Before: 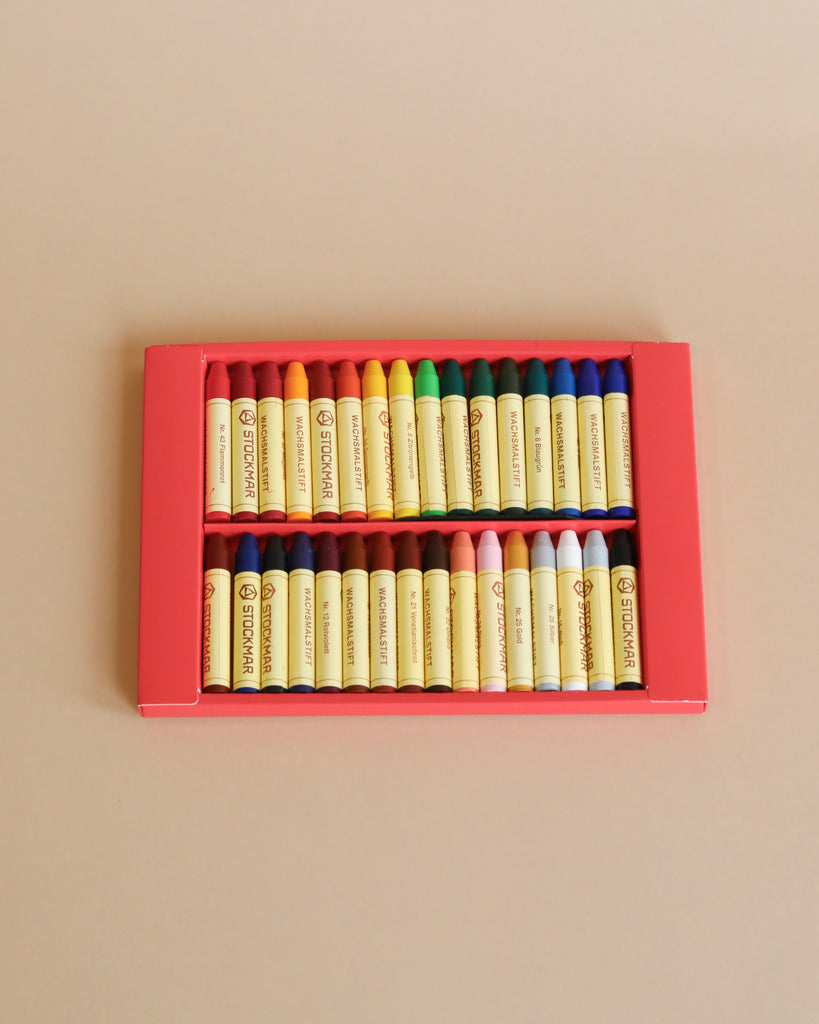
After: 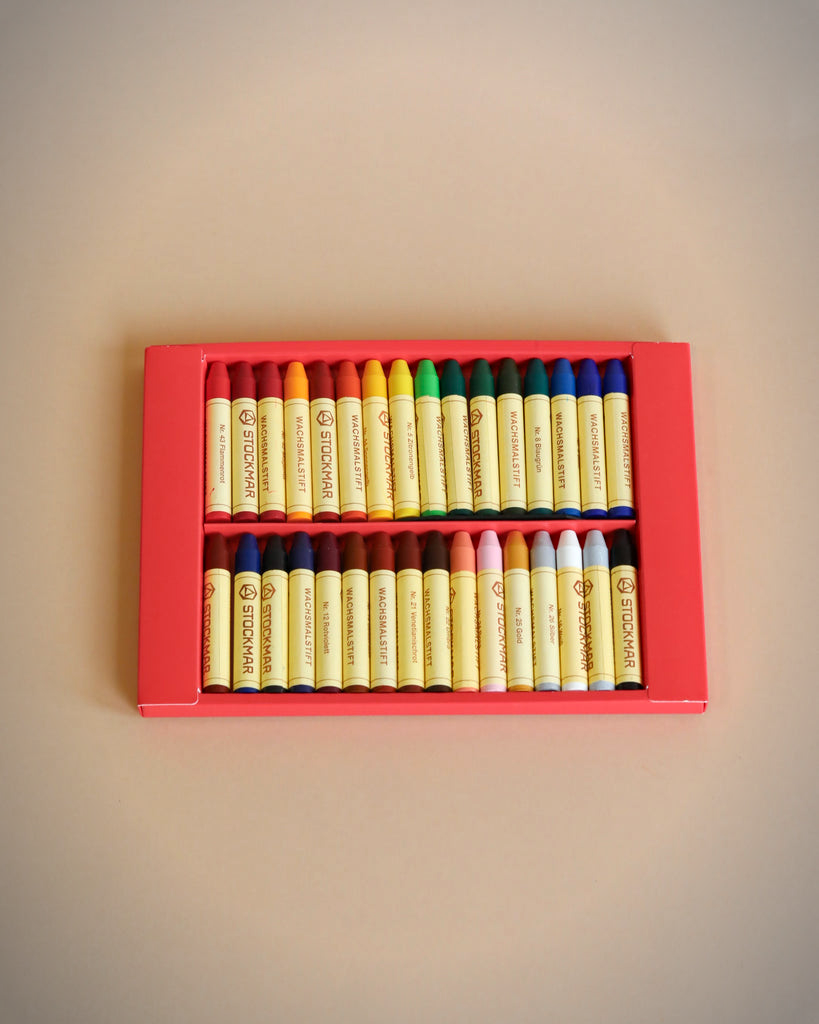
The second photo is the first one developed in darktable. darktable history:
haze removal: compatibility mode true, adaptive false
vignetting: fall-off start 87%, automatic ratio true
